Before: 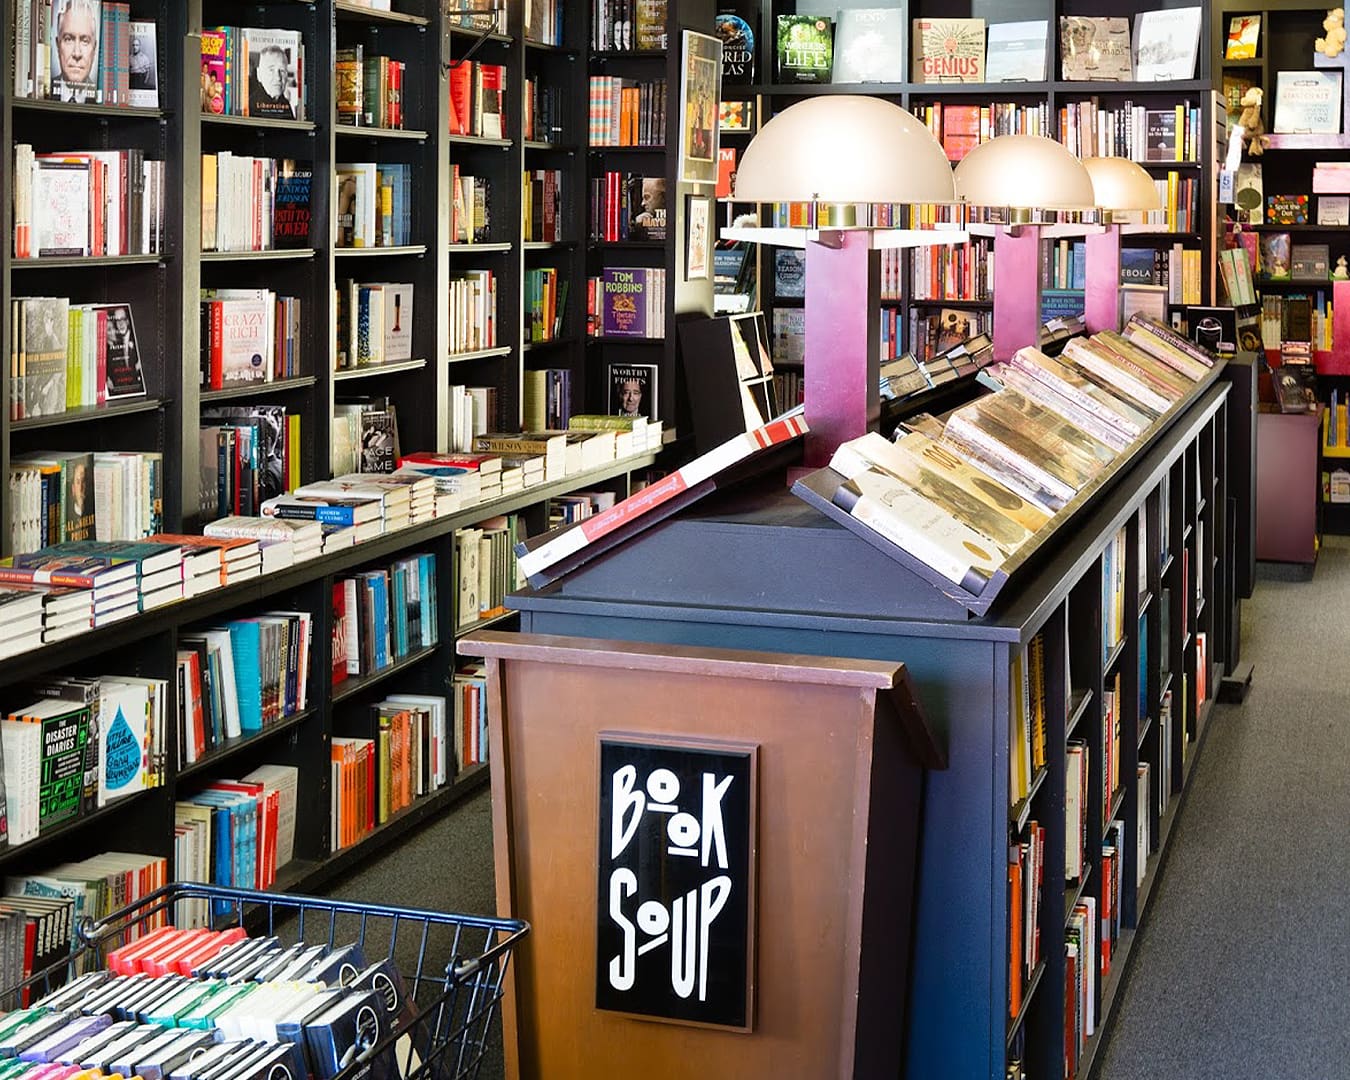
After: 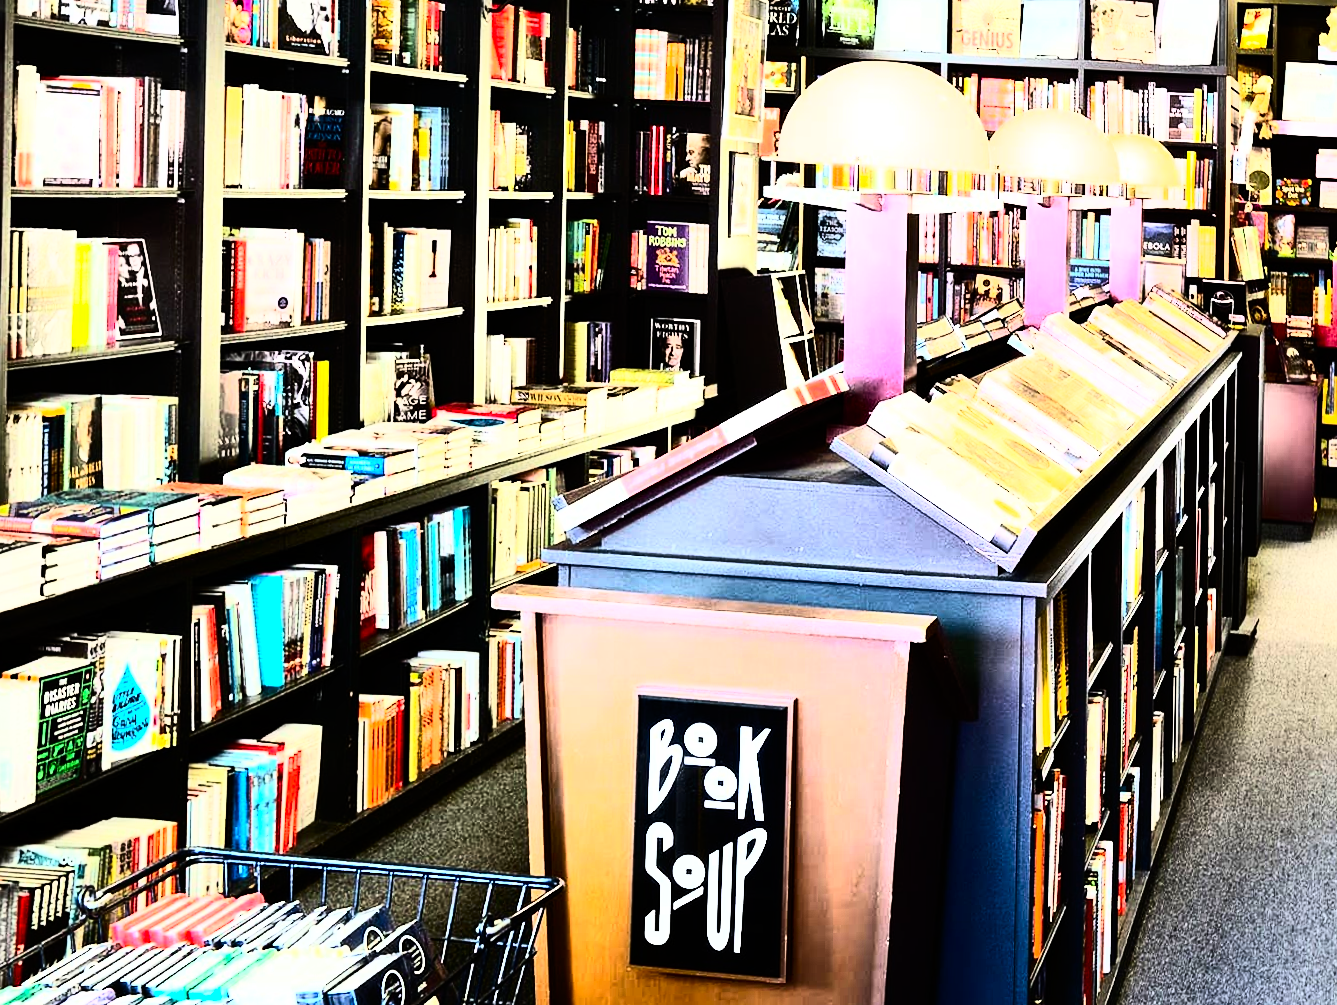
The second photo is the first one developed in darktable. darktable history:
contrast brightness saturation: contrast 0.4, brightness 0.1, saturation 0.21
rgb curve: curves: ch0 [(0, 0) (0.21, 0.15) (0.24, 0.21) (0.5, 0.75) (0.75, 0.96) (0.89, 0.99) (1, 1)]; ch1 [(0, 0.02) (0.21, 0.13) (0.25, 0.2) (0.5, 0.67) (0.75, 0.9) (0.89, 0.97) (1, 1)]; ch2 [(0, 0.02) (0.21, 0.13) (0.25, 0.2) (0.5, 0.67) (0.75, 0.9) (0.89, 0.97) (1, 1)], compensate middle gray true
rotate and perspective: rotation 0.679°, lens shift (horizontal) 0.136, crop left 0.009, crop right 0.991, crop top 0.078, crop bottom 0.95
